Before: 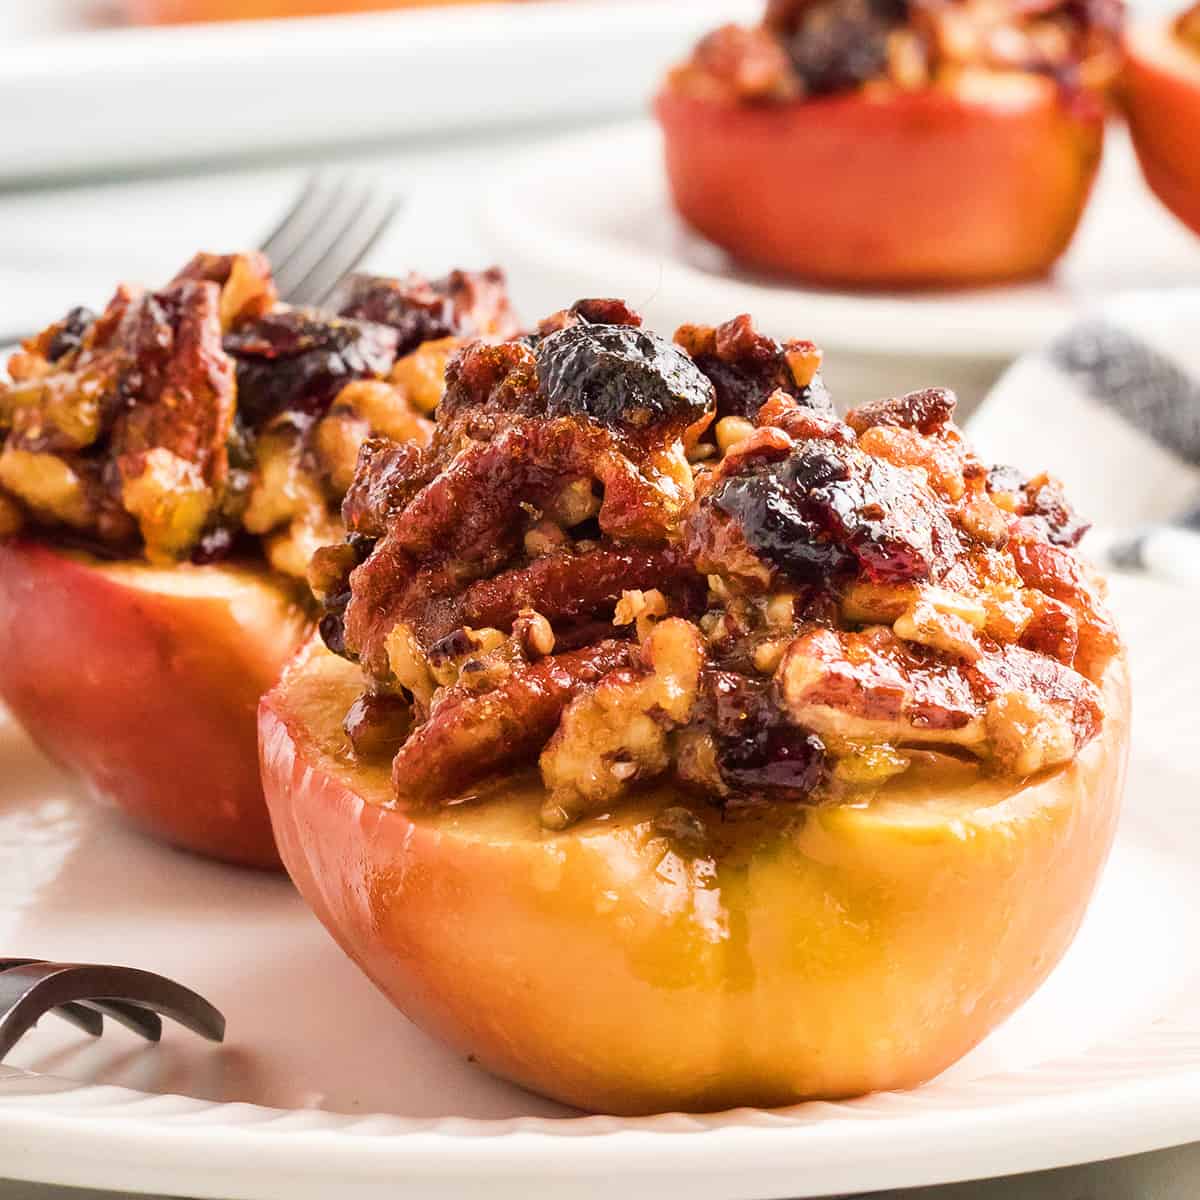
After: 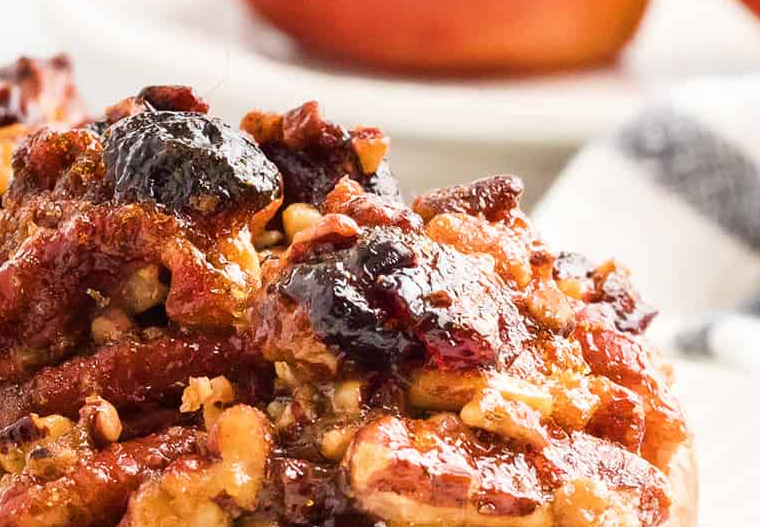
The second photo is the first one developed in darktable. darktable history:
crop: left 36.093%, top 17.799%, right 0.563%, bottom 38.227%
